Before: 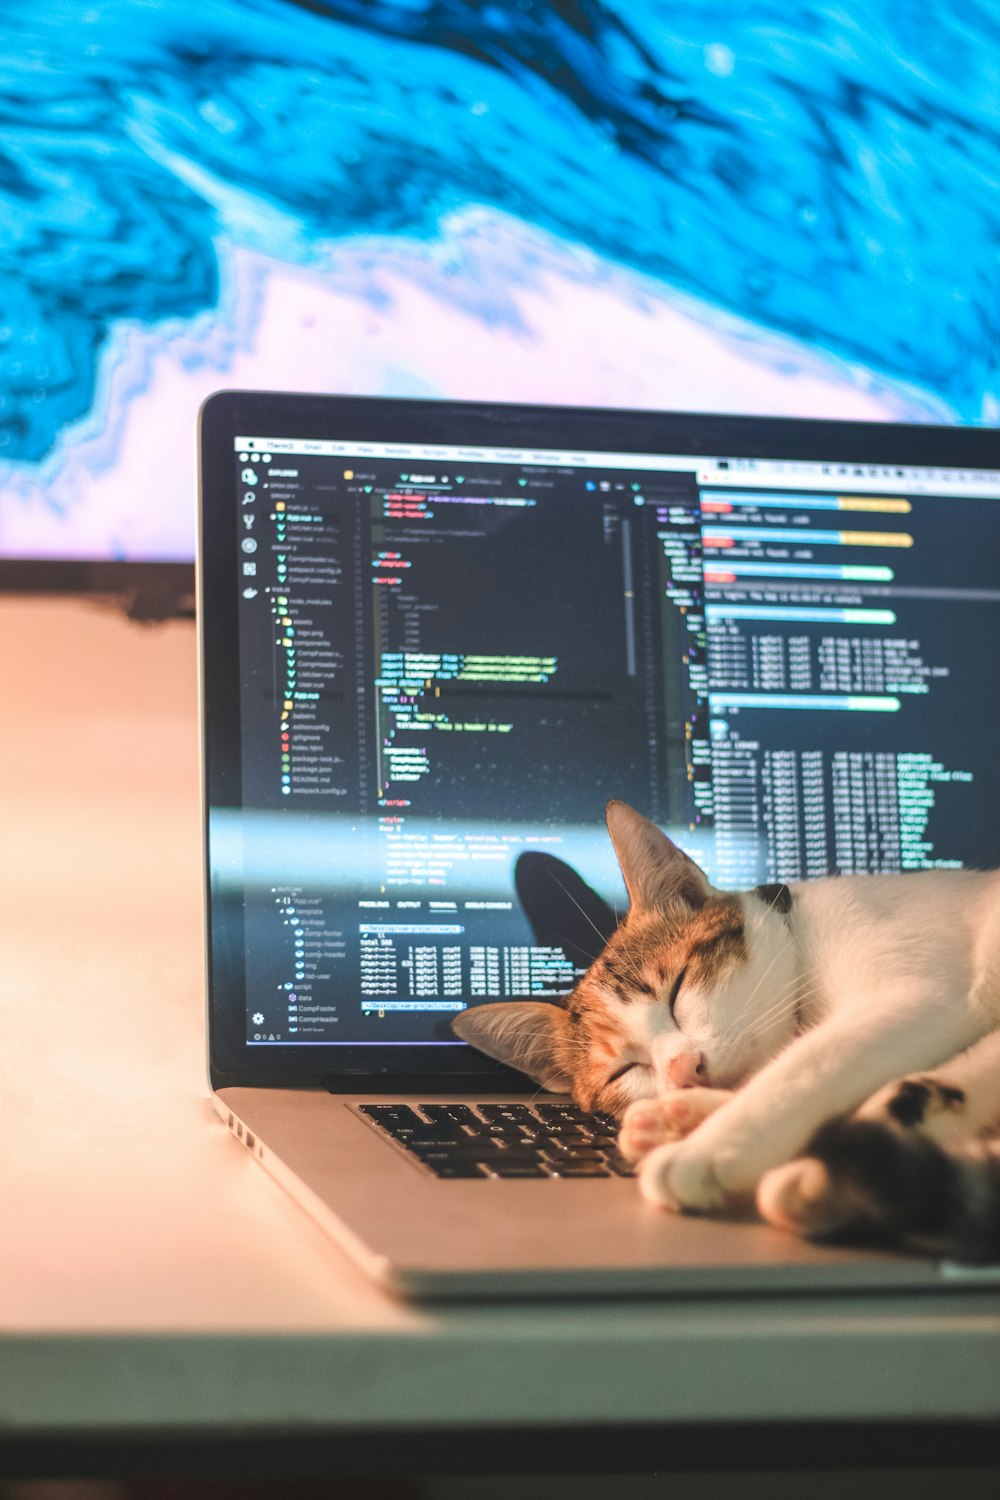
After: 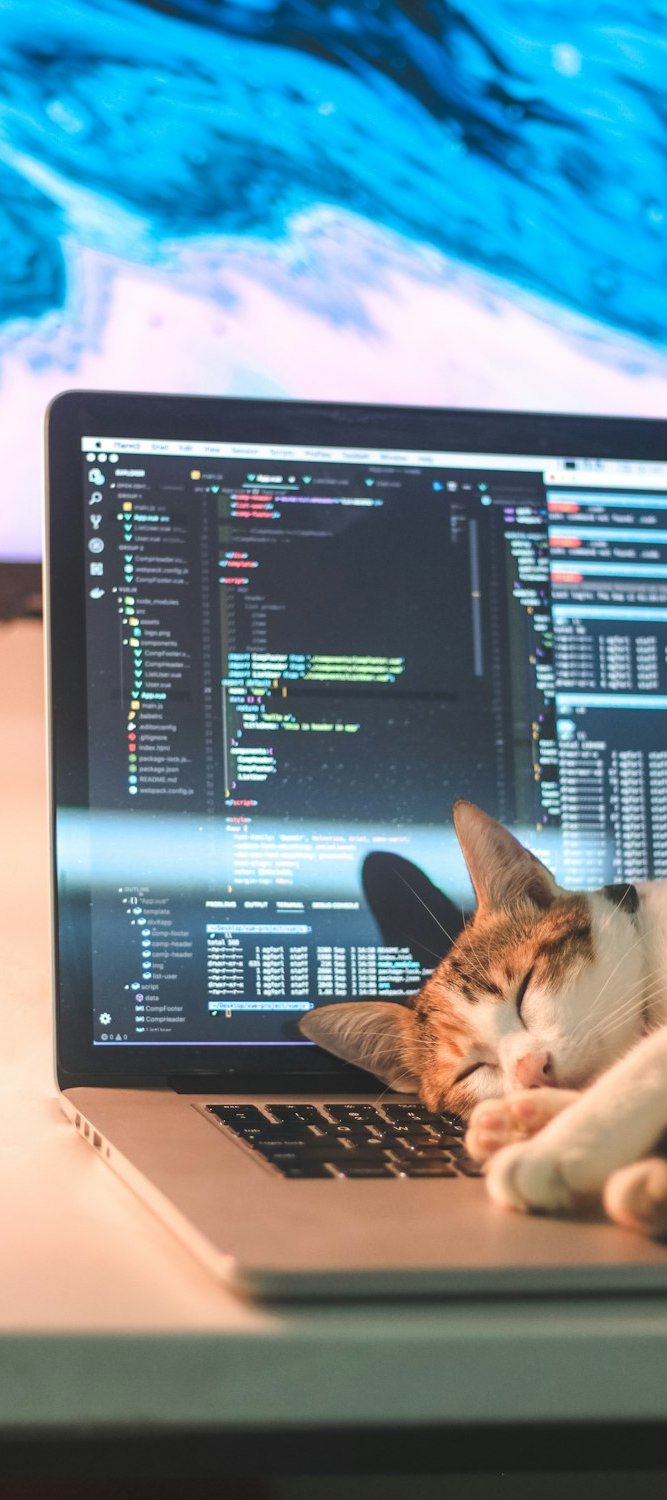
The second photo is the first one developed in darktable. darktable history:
crop and rotate: left 15.378%, right 17.899%
